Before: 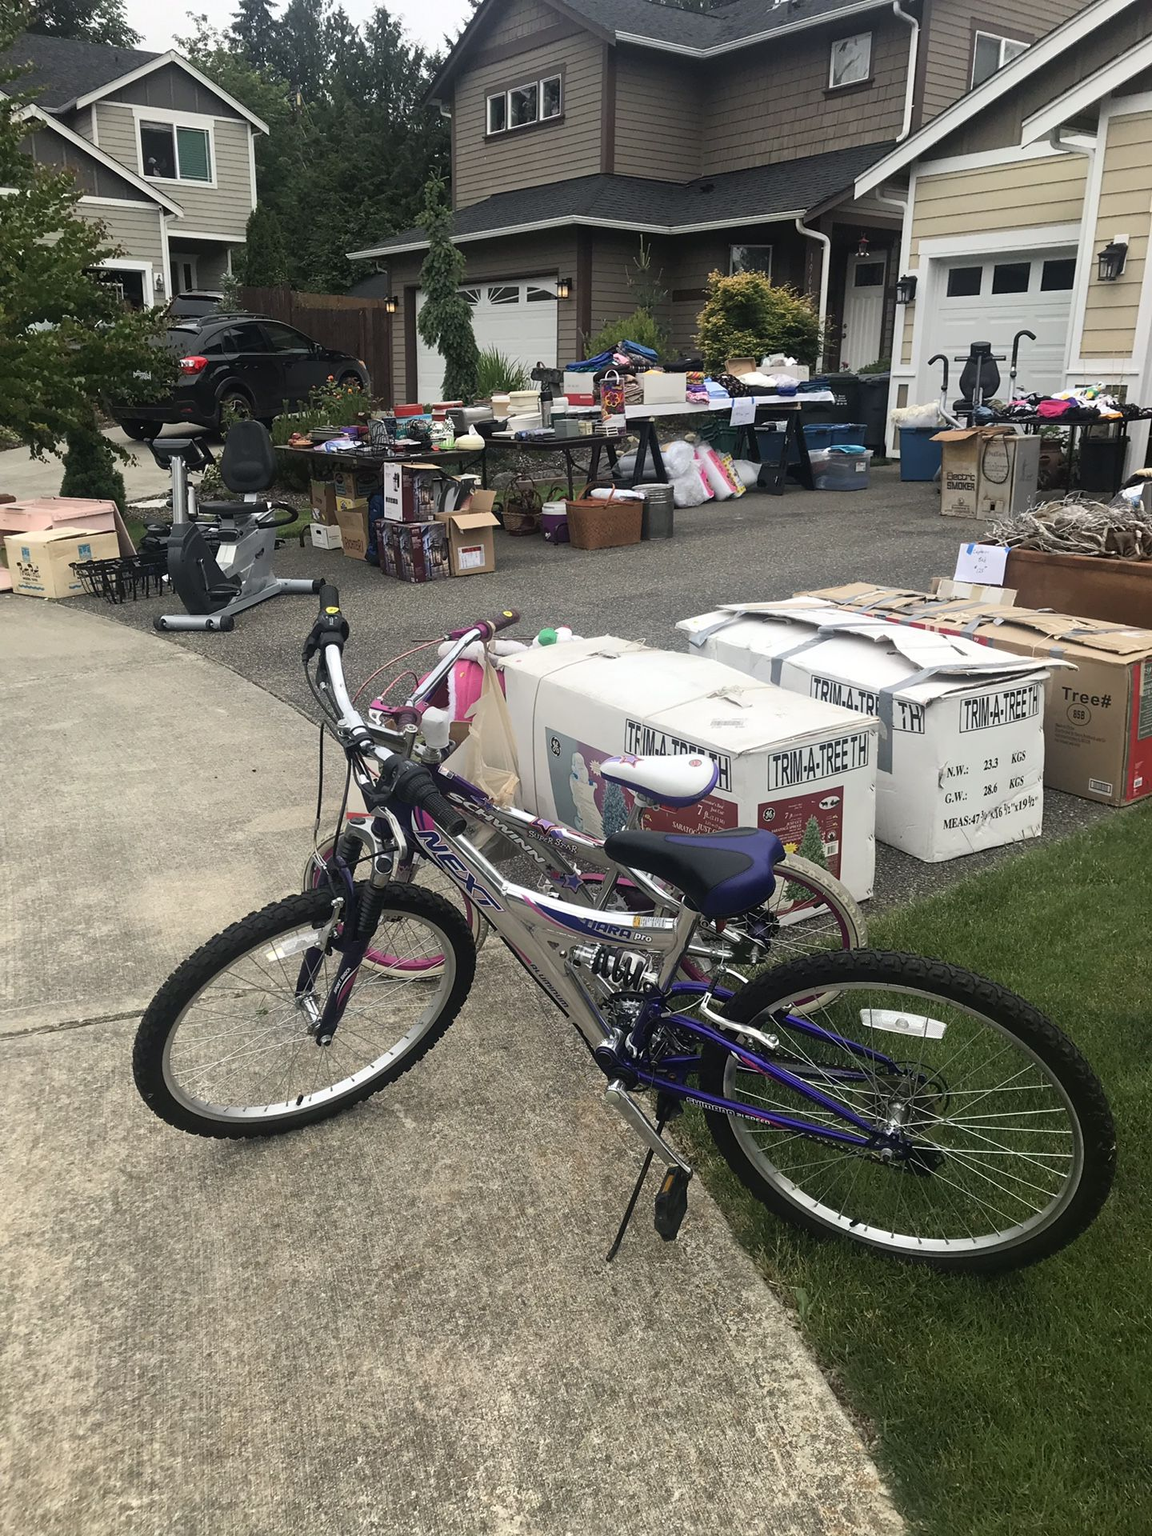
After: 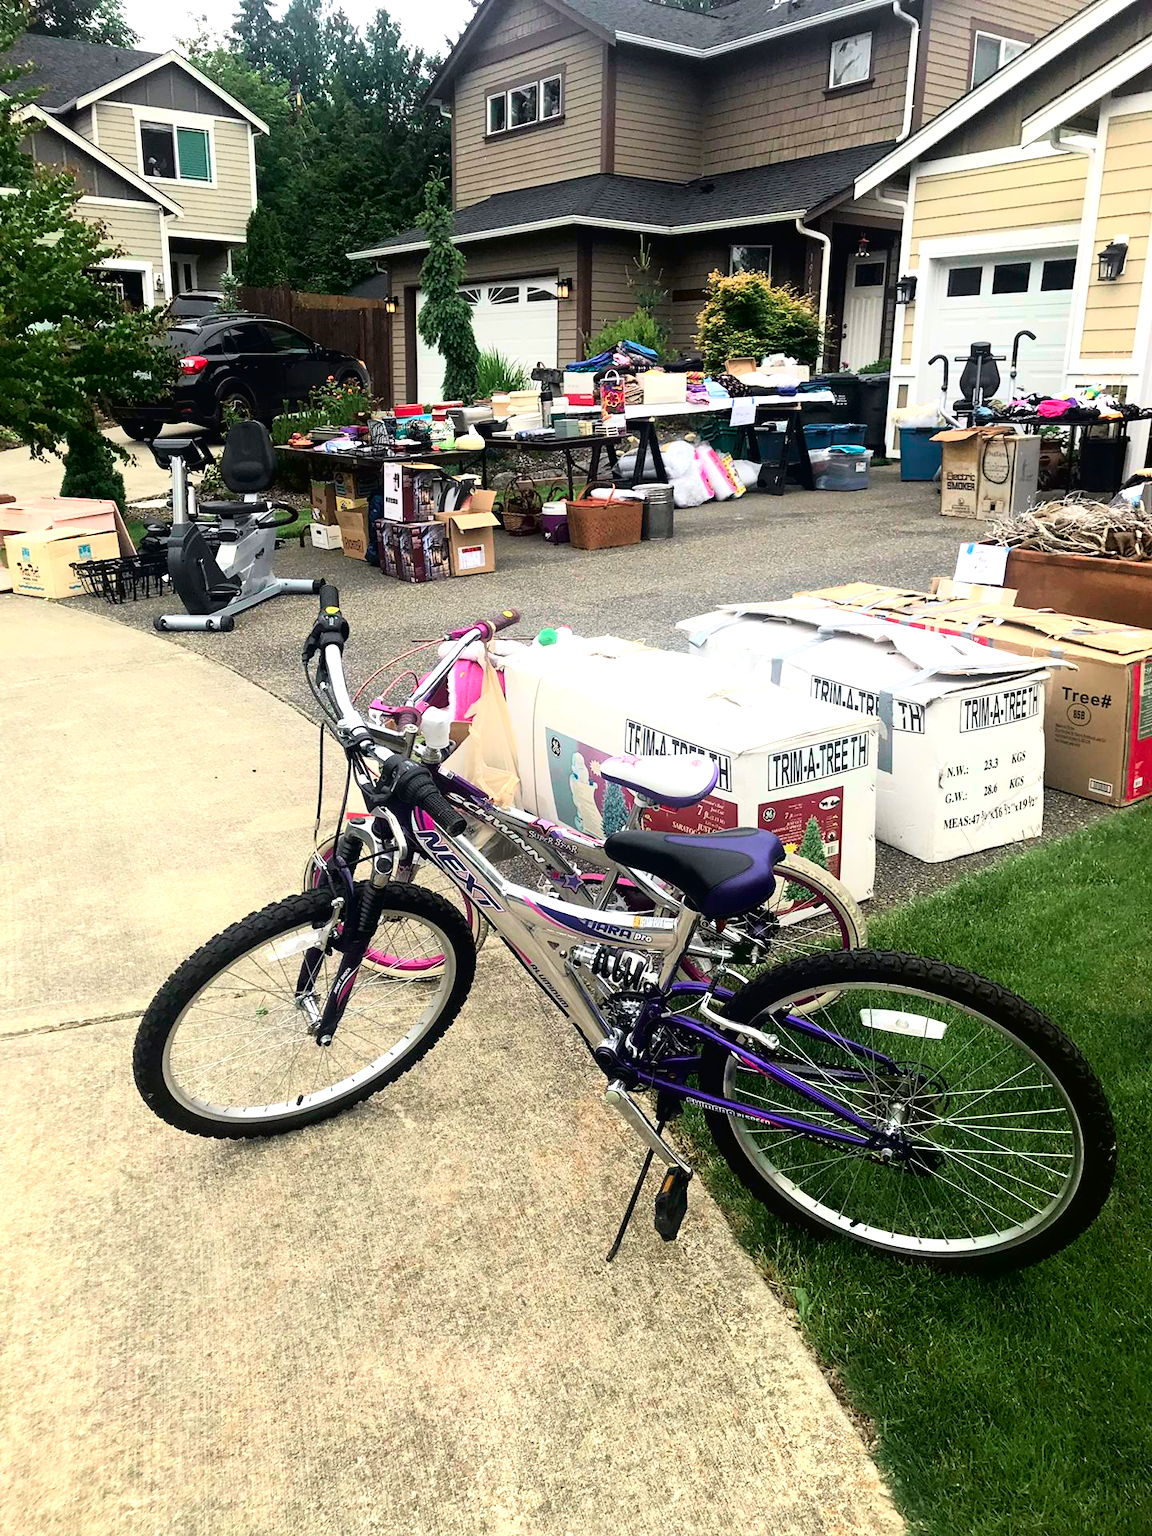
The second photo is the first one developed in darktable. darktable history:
tone equalizer: -8 EV -0.721 EV, -7 EV -0.697 EV, -6 EV -0.574 EV, -5 EV -0.401 EV, -3 EV 0.398 EV, -2 EV 0.6 EV, -1 EV 0.68 EV, +0 EV 0.775 EV
tone curve: curves: ch0 [(0, 0.013) (0.054, 0.018) (0.205, 0.191) (0.289, 0.292) (0.39, 0.424) (0.493, 0.551) (0.647, 0.752) (0.796, 0.887) (1, 0.998)]; ch1 [(0, 0) (0.371, 0.339) (0.477, 0.452) (0.494, 0.495) (0.501, 0.501) (0.51, 0.516) (0.54, 0.557) (0.572, 0.605) (0.625, 0.687) (0.774, 0.841) (1, 1)]; ch2 [(0, 0) (0.32, 0.281) (0.403, 0.399) (0.441, 0.428) (0.47, 0.469) (0.498, 0.496) (0.524, 0.543) (0.551, 0.579) (0.633, 0.665) (0.7, 0.711) (1, 1)], color space Lab, independent channels, preserve colors none
